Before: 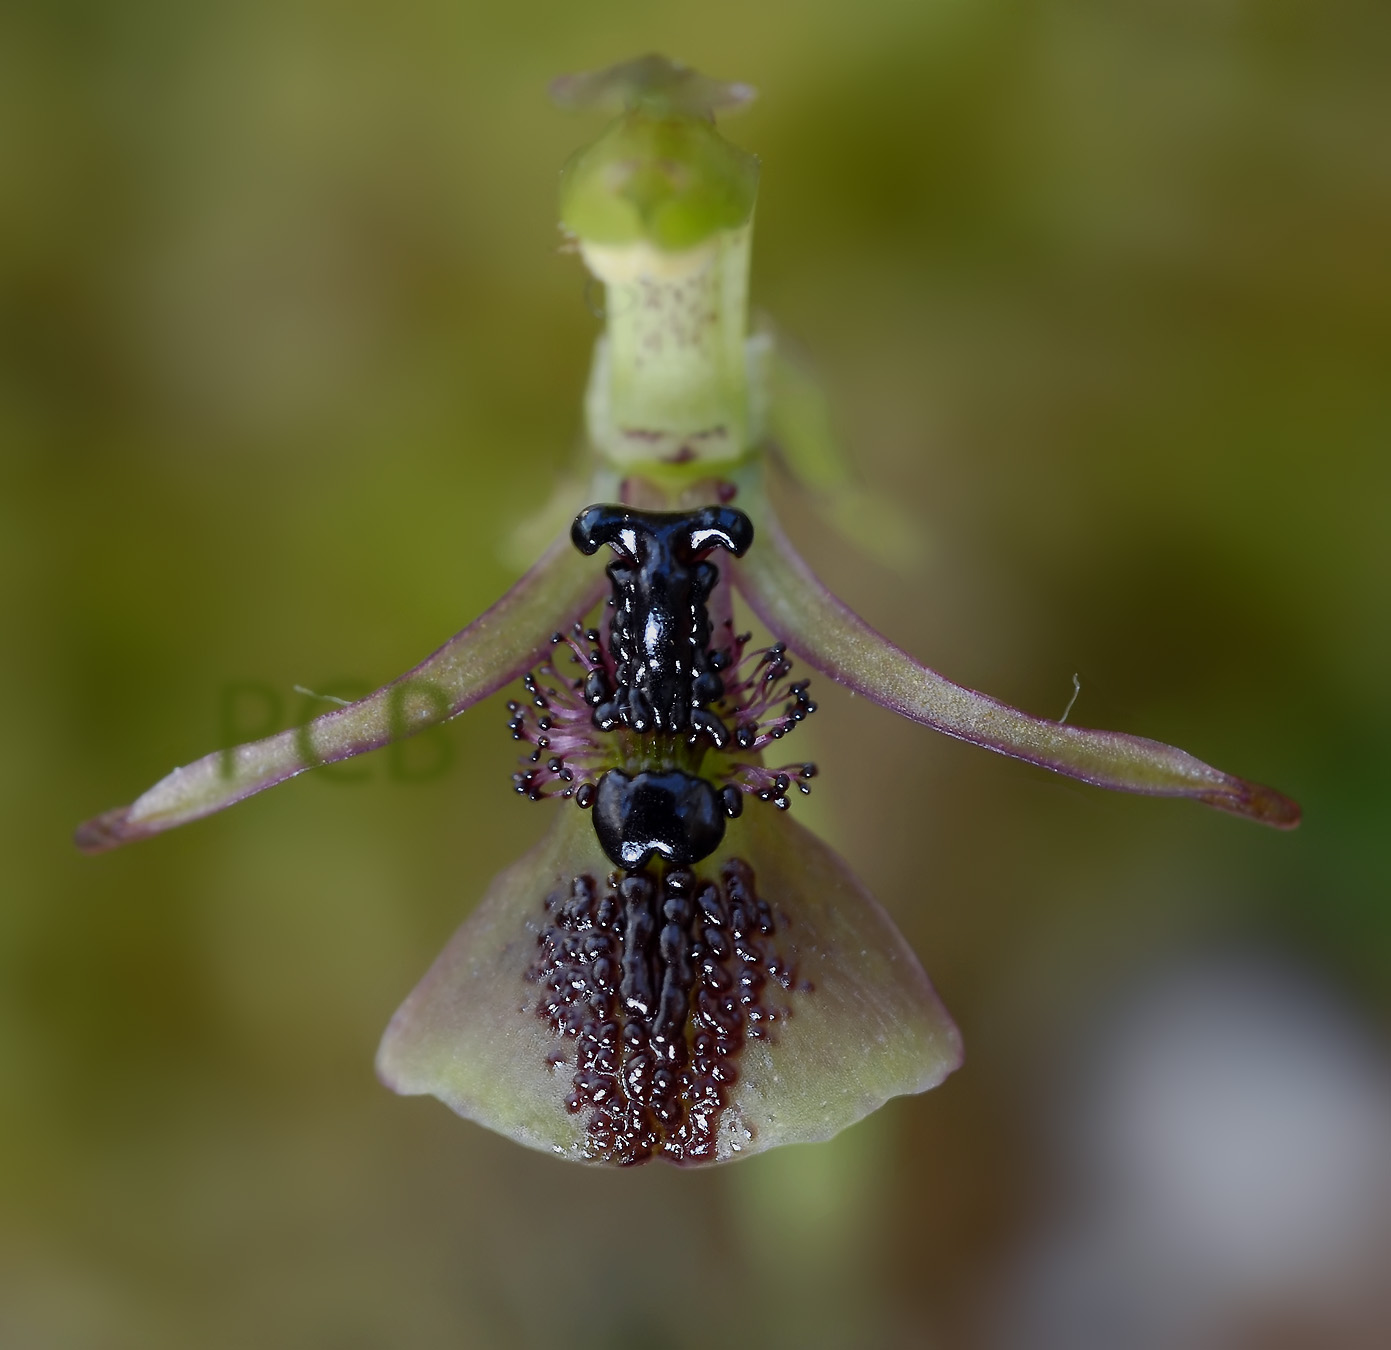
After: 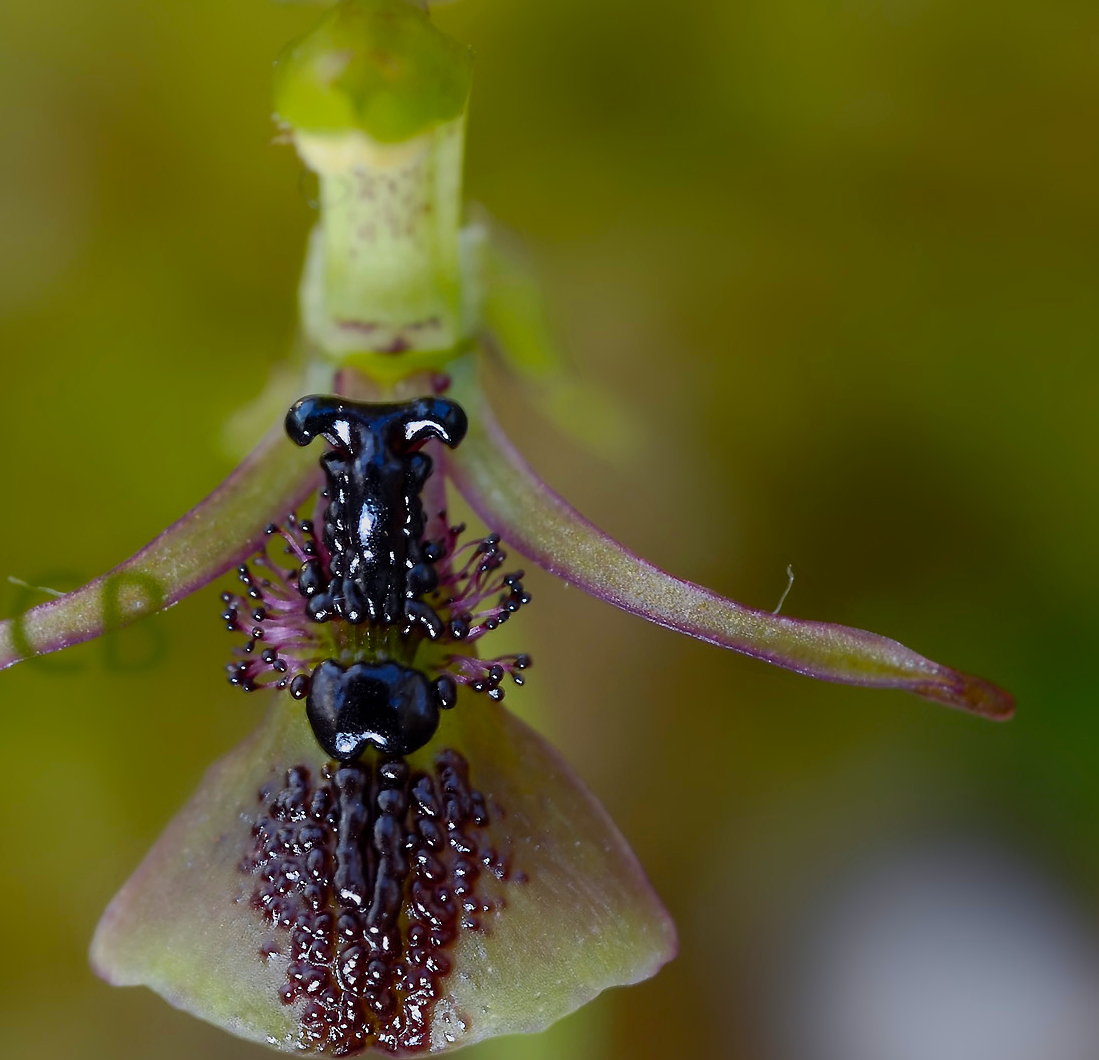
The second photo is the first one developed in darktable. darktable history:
color balance rgb: perceptual saturation grading › global saturation 29.799%, global vibrance 20%
crop and rotate: left 20.588%, top 8.09%, right 0.344%, bottom 13.391%
